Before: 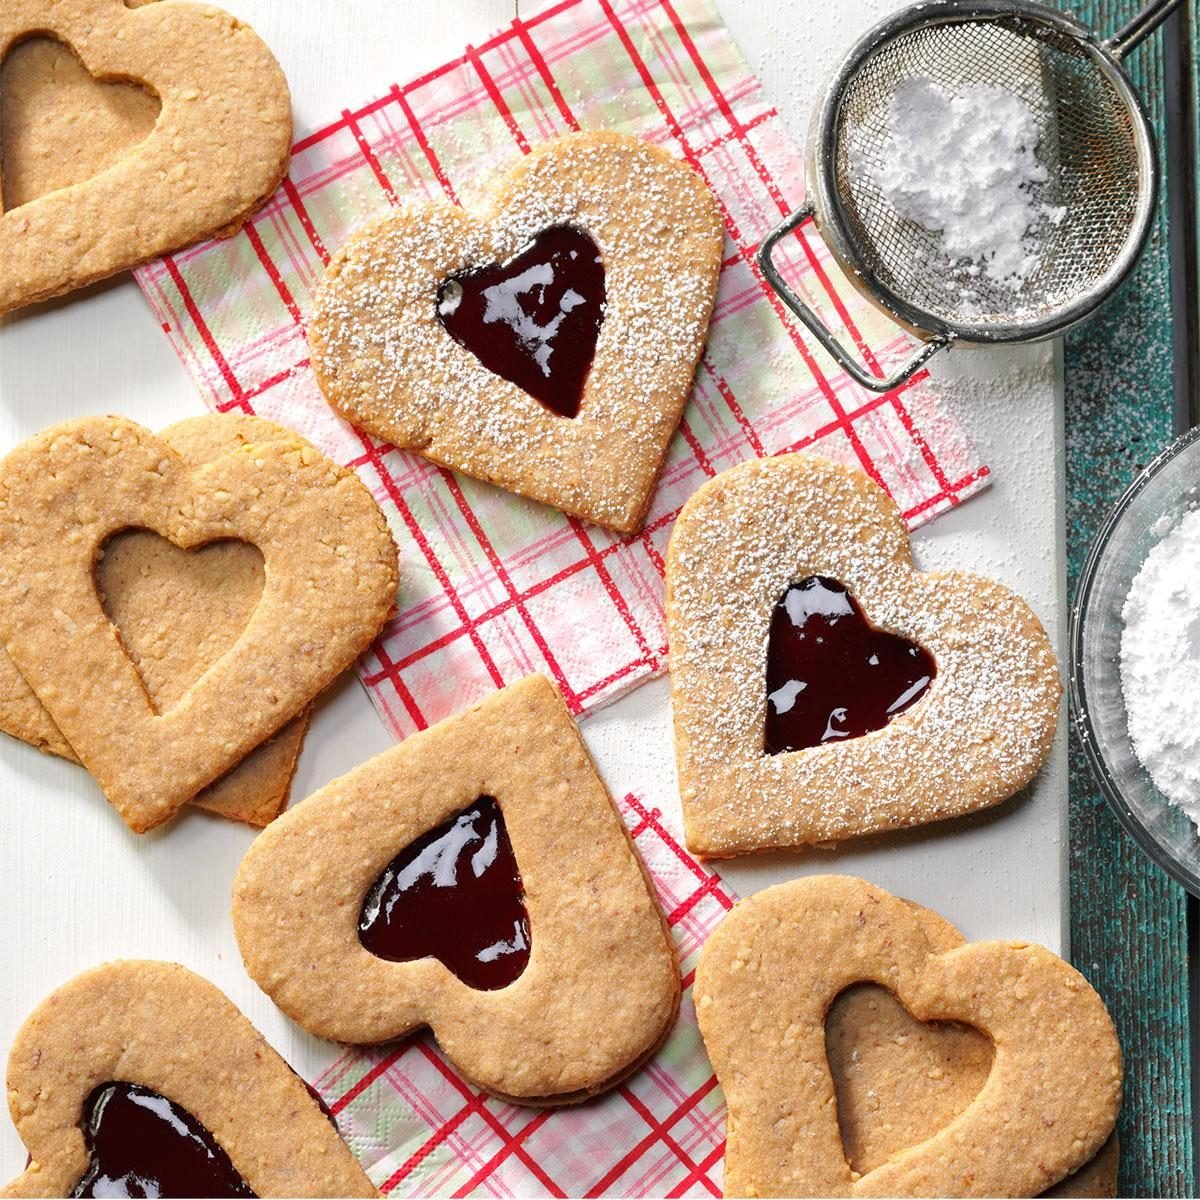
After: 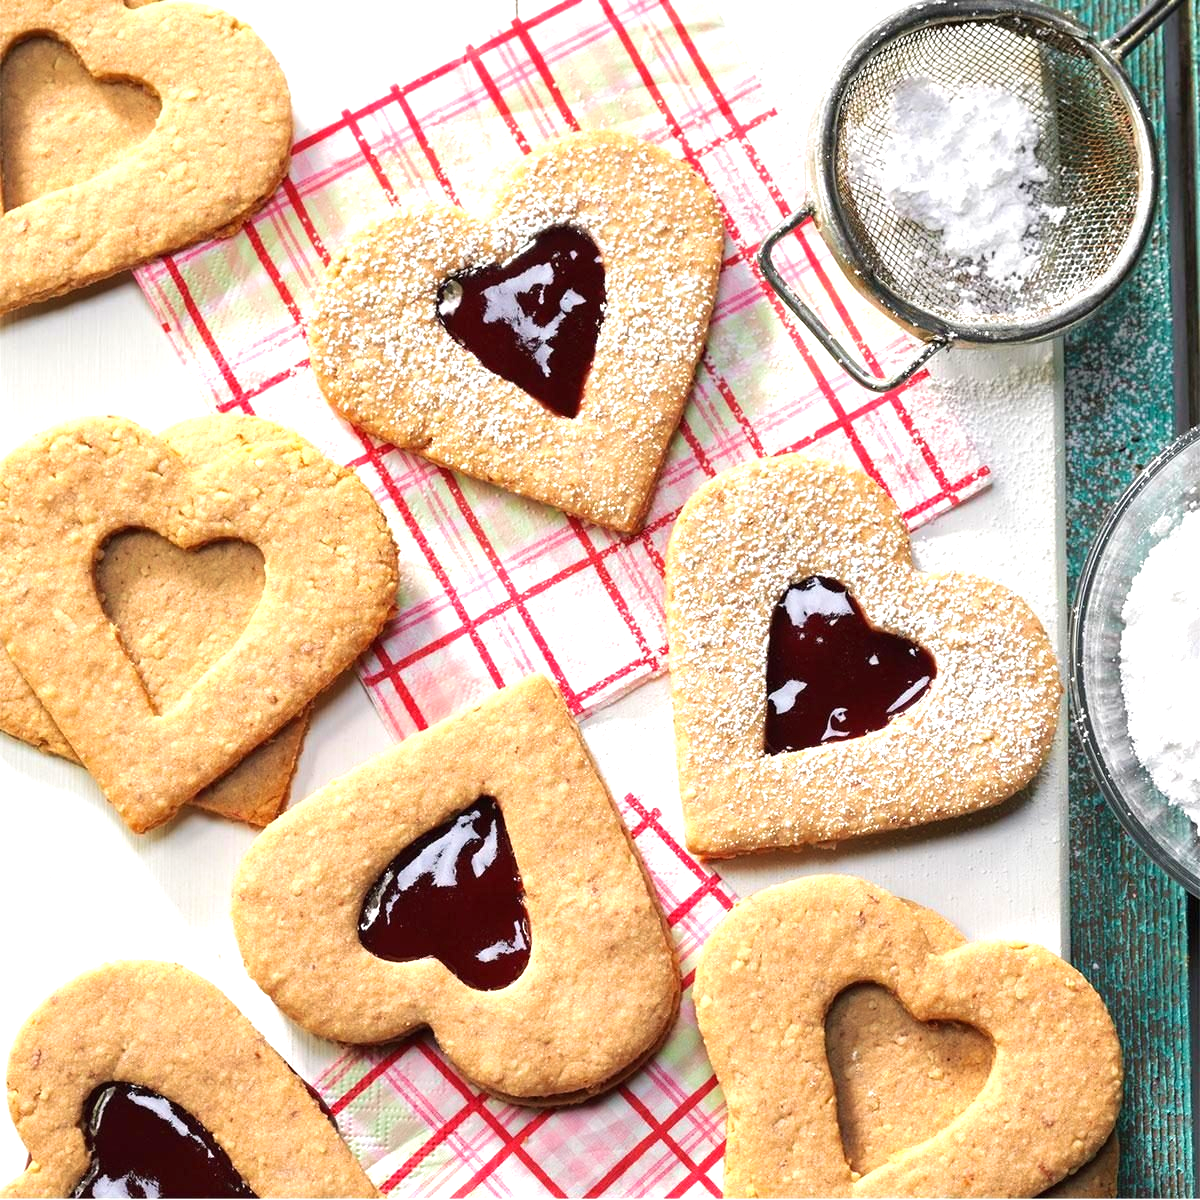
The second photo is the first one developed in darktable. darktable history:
exposure: black level correction 0, exposure 0.6 EV, compensate highlight preservation false
velvia: on, module defaults
